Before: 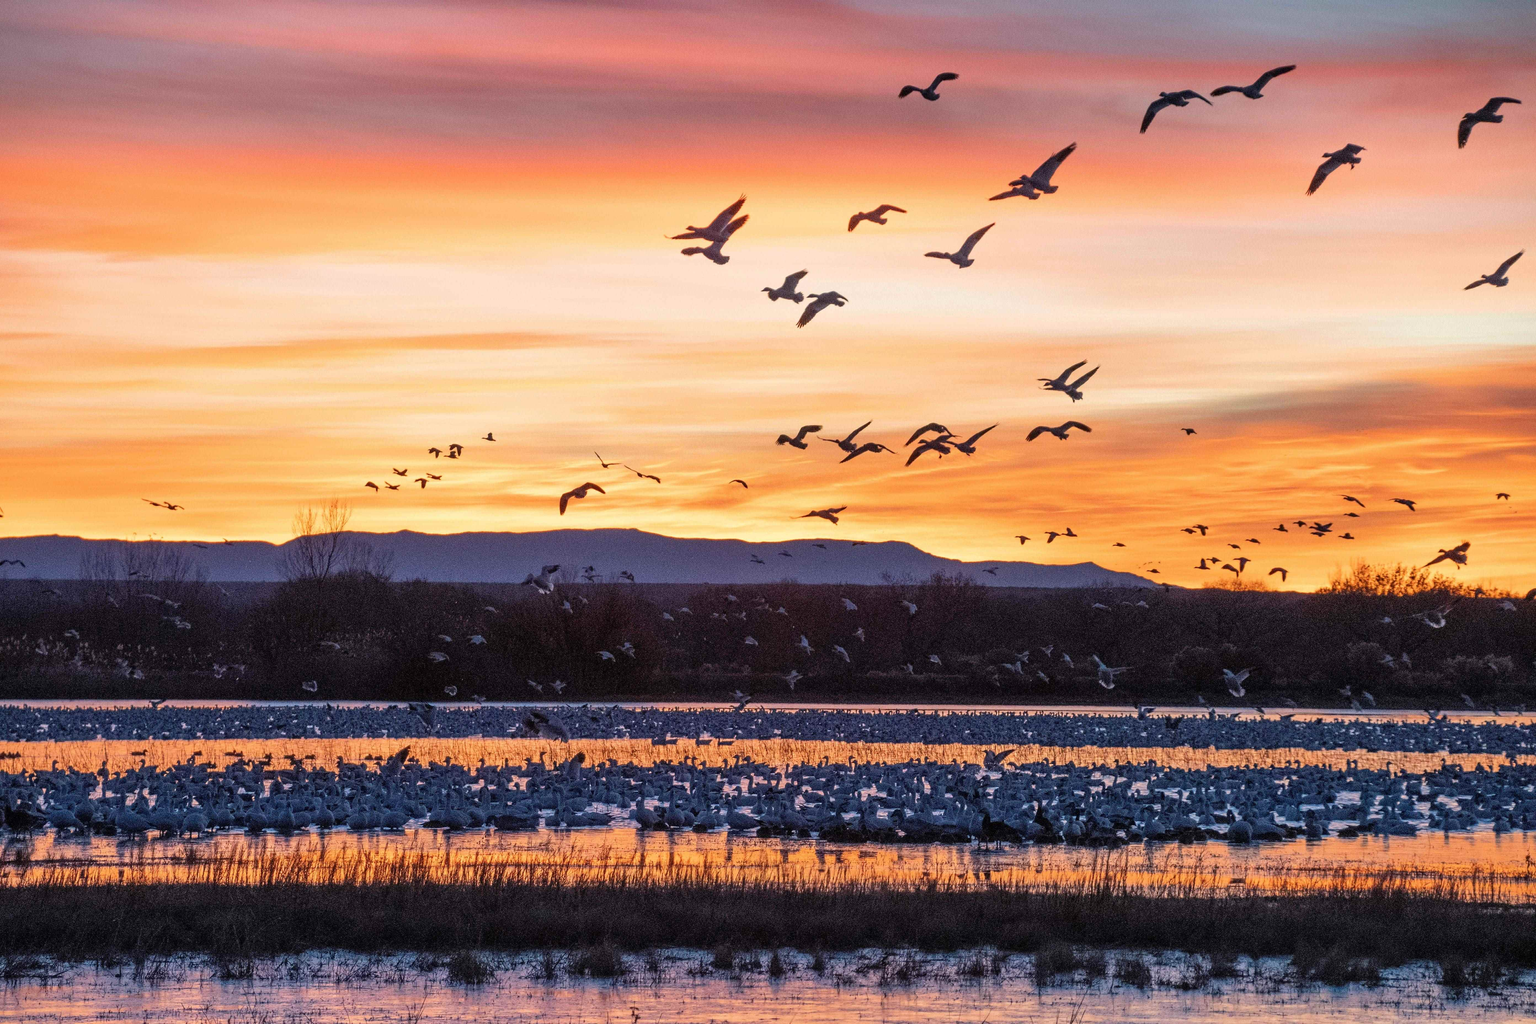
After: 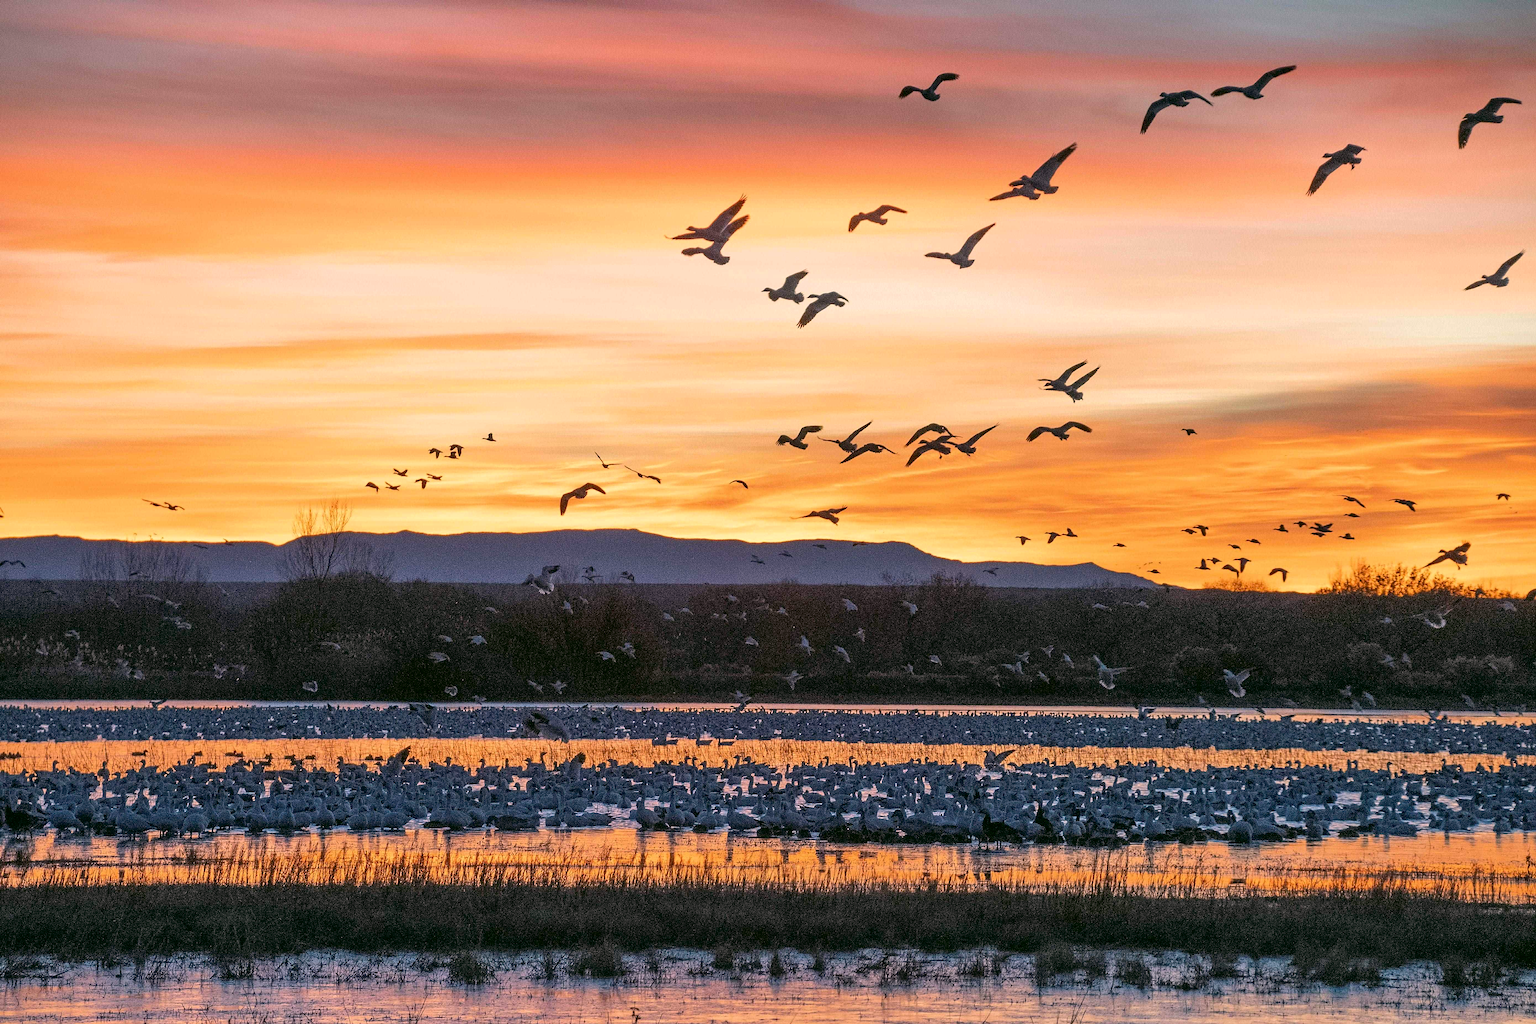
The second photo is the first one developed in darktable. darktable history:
color correction: highlights a* 4.02, highlights b* 4.98, shadows a* -7.55, shadows b* 4.98
sharpen: on, module defaults
